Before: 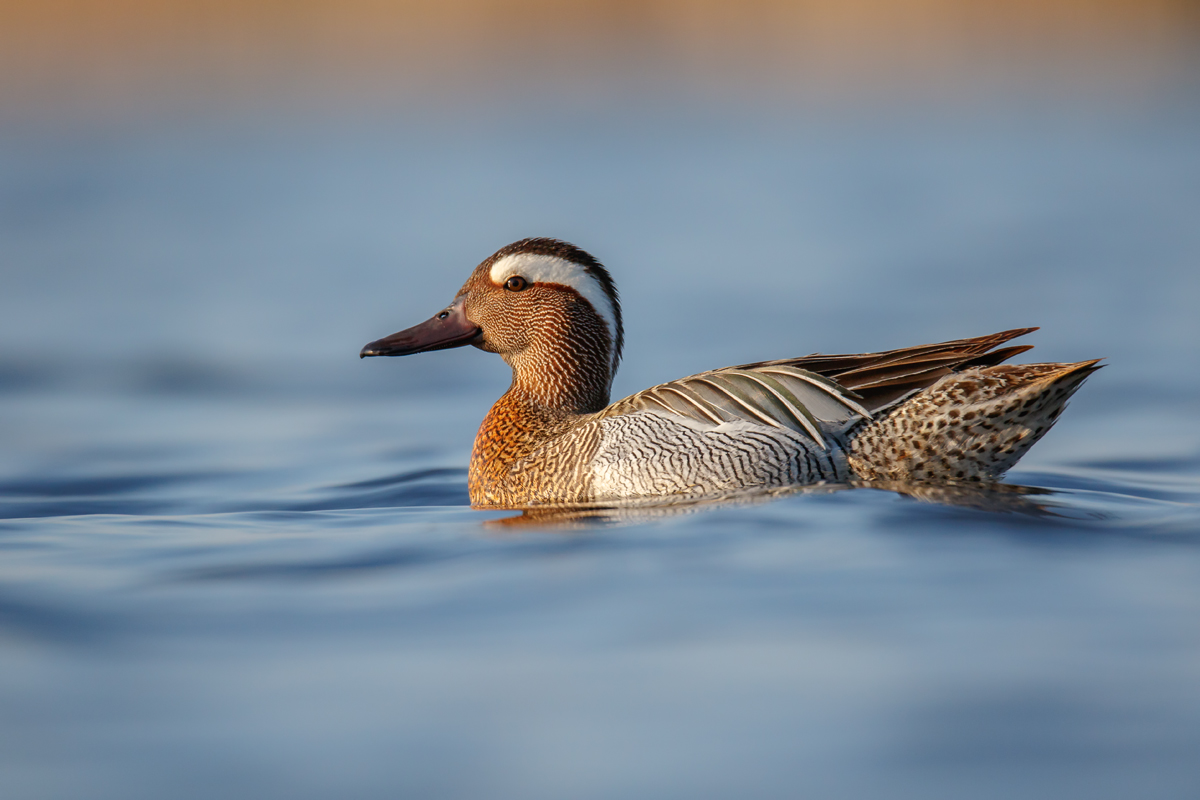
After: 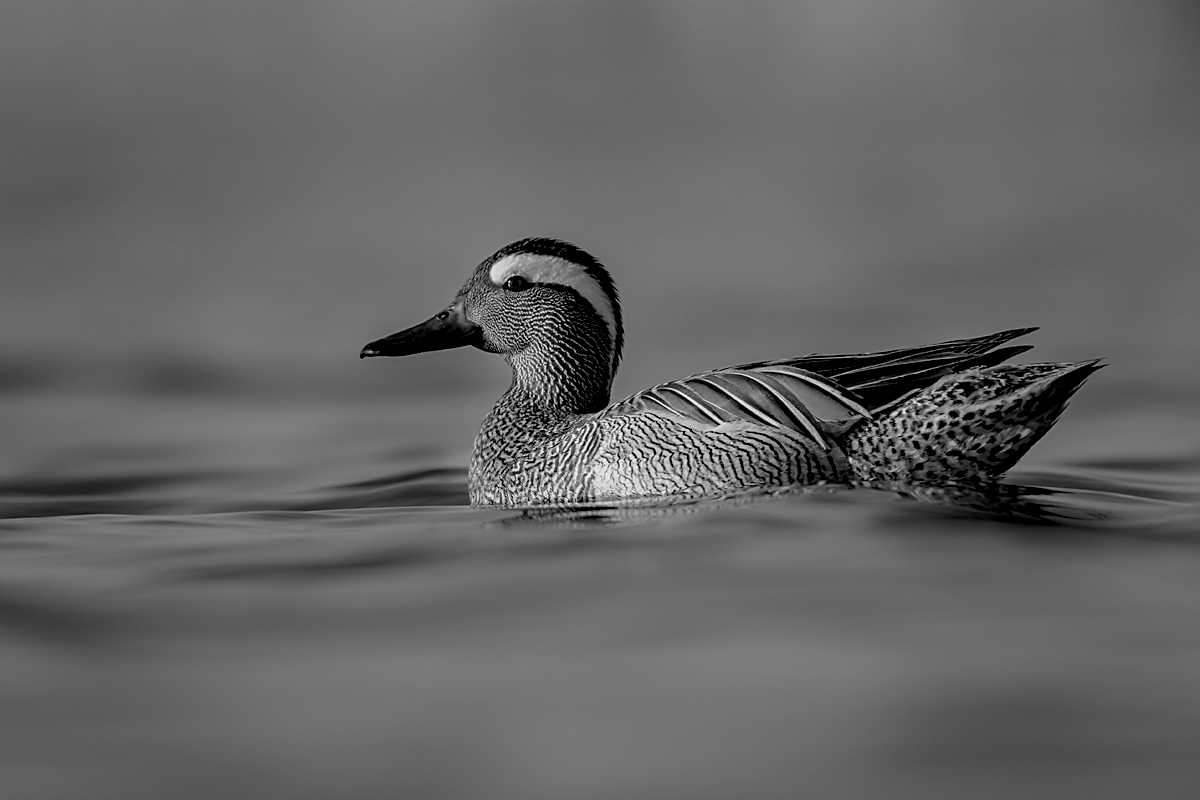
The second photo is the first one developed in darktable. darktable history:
color correction: highlights a* 7.34, highlights b* 4.37
monochrome: a 79.32, b 81.83, size 1.1
rgb levels: levels [[0.034, 0.472, 0.904], [0, 0.5, 1], [0, 0.5, 1]]
sharpen: on, module defaults
